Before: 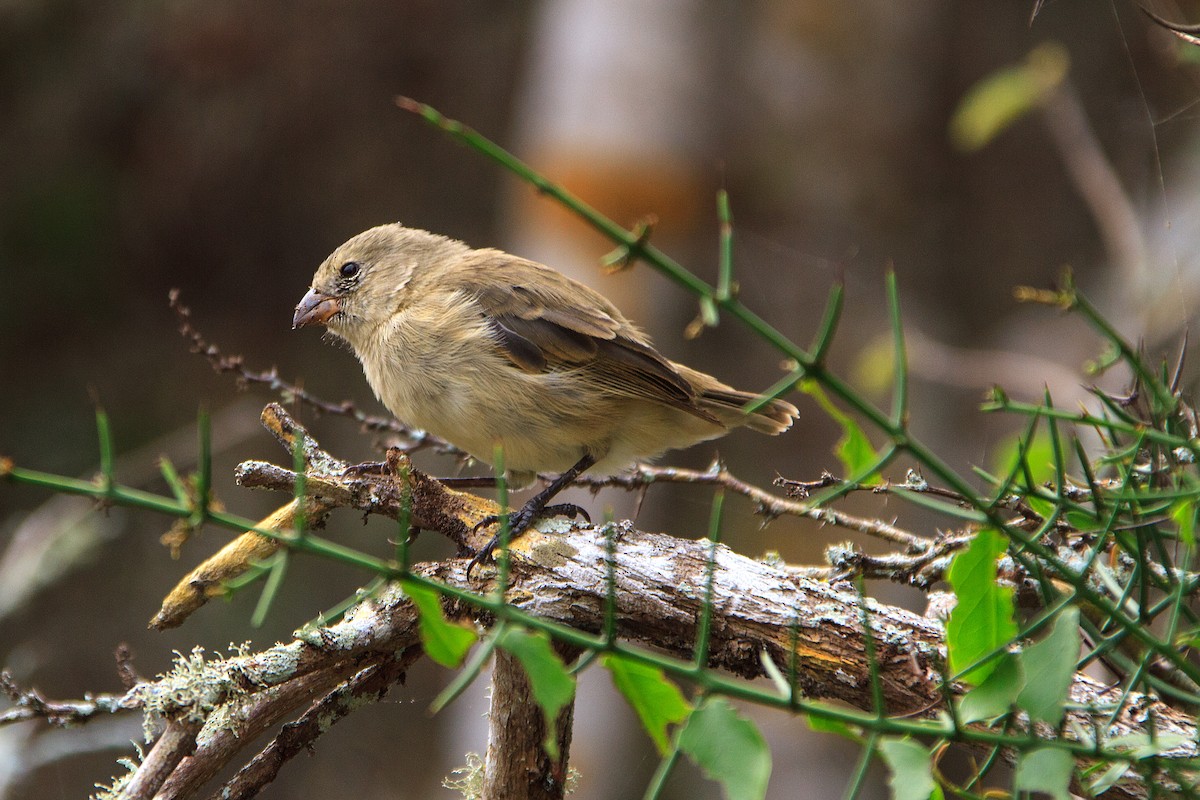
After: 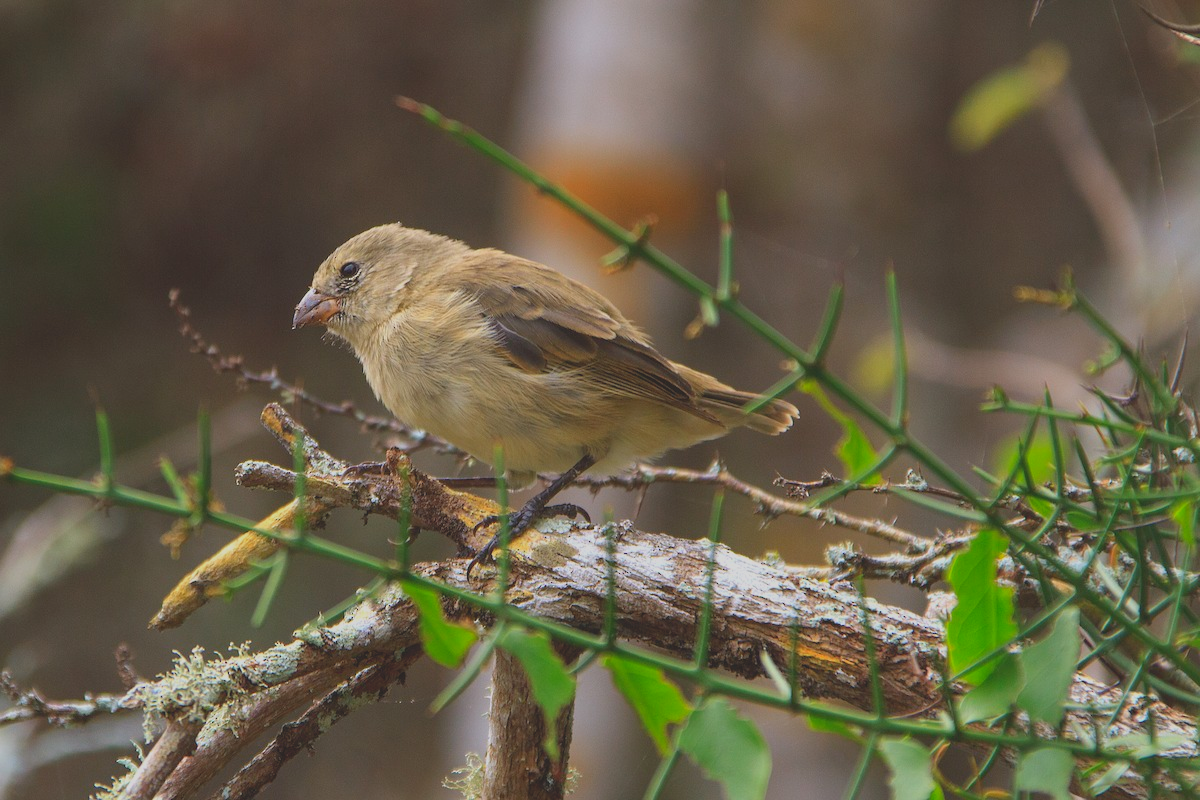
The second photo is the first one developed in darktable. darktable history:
contrast brightness saturation: contrast -0.286
